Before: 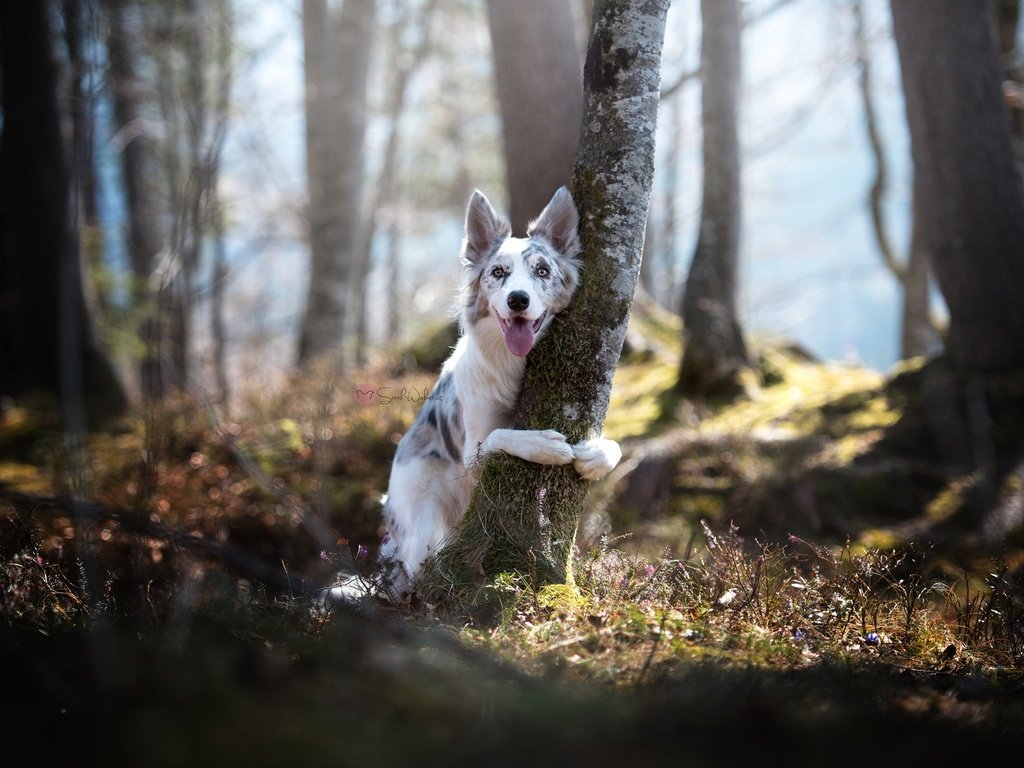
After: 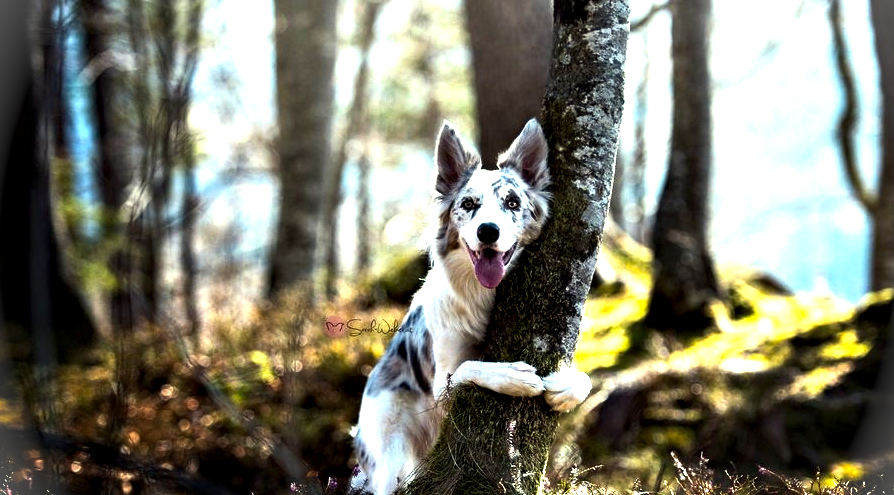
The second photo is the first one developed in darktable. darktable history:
vignetting: fall-off start 100%, brightness 0.3, saturation 0
crop: left 3.015%, top 8.969%, right 9.647%, bottom 26.457%
color balance rgb: perceptual brilliance grading › highlights 14.29%, perceptual brilliance grading › mid-tones -5.92%, perceptual brilliance grading › shadows -26.83%, global vibrance 31.18%
haze removal: strength 0.29, distance 0.25, compatibility mode true, adaptive false
exposure: exposure 0.207 EV, compensate highlight preservation false
color correction: highlights a* -5.94, highlights b* 11.19
contrast equalizer: octaves 7, y [[0.6 ×6], [0.55 ×6], [0 ×6], [0 ×6], [0 ×6]]
